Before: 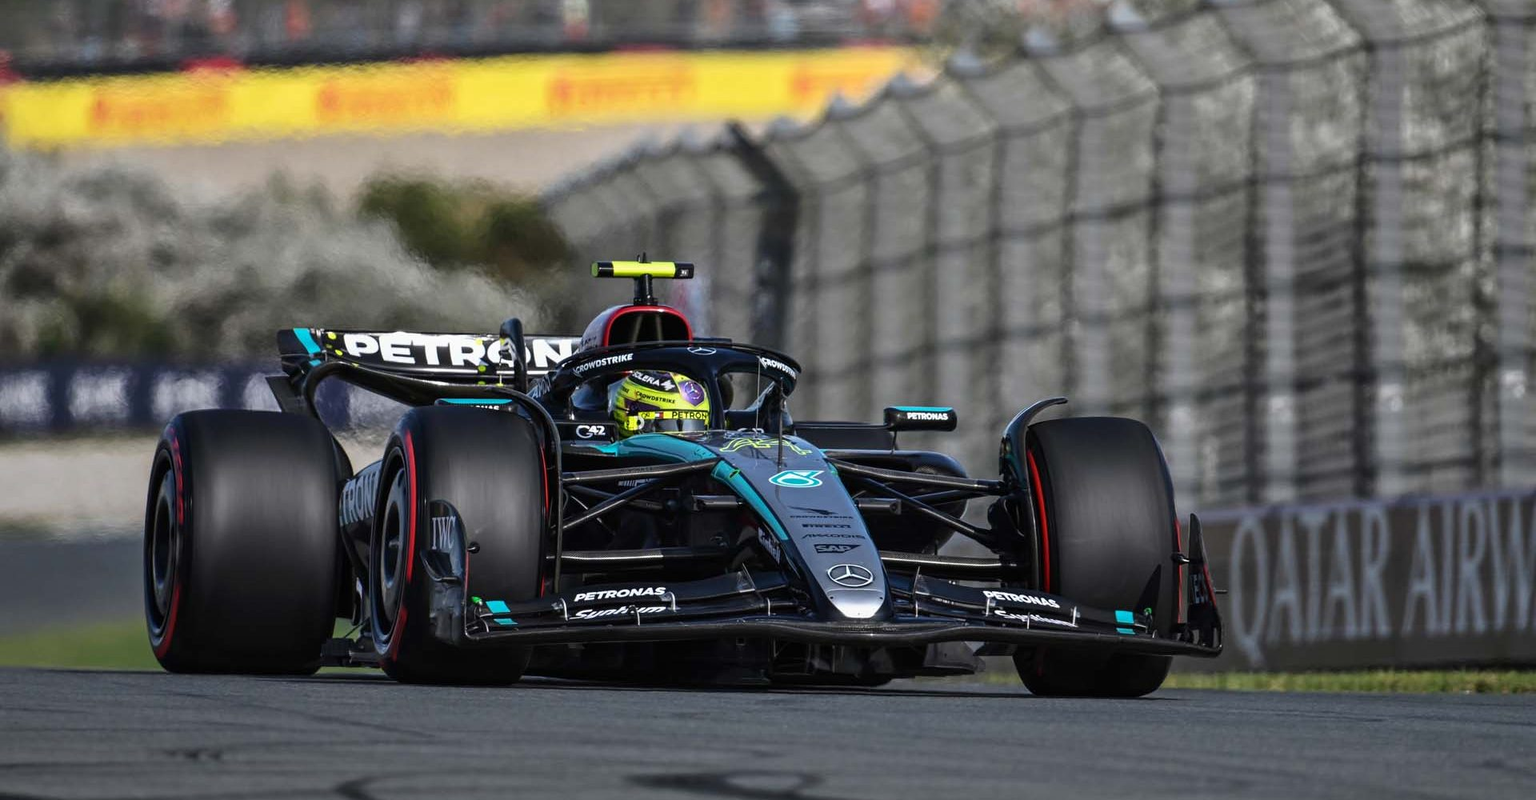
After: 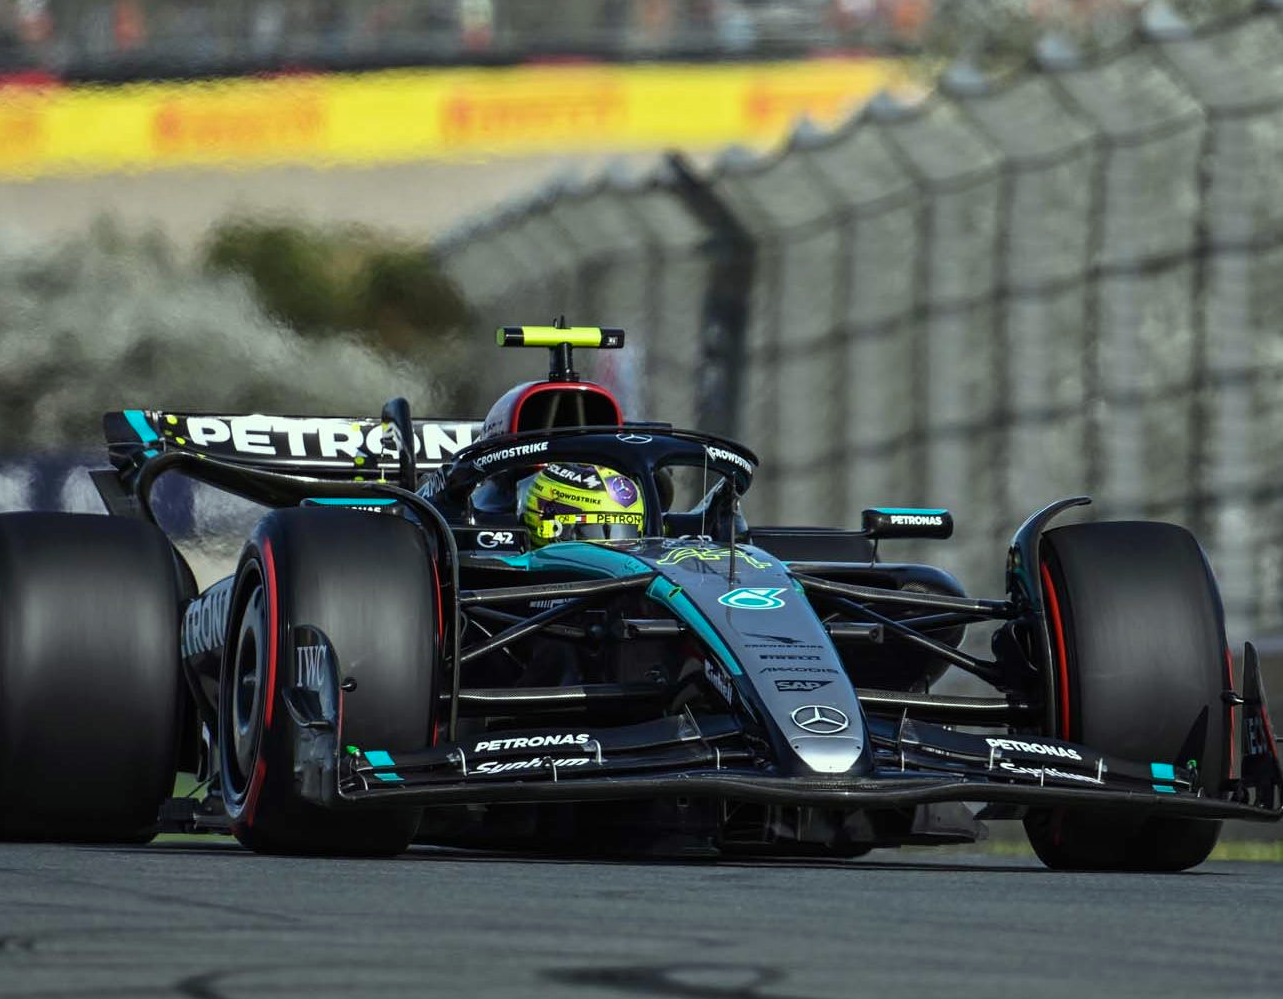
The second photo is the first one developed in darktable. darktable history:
crop and rotate: left 12.688%, right 20.453%
color correction: highlights a* -7.72, highlights b* 3.3
